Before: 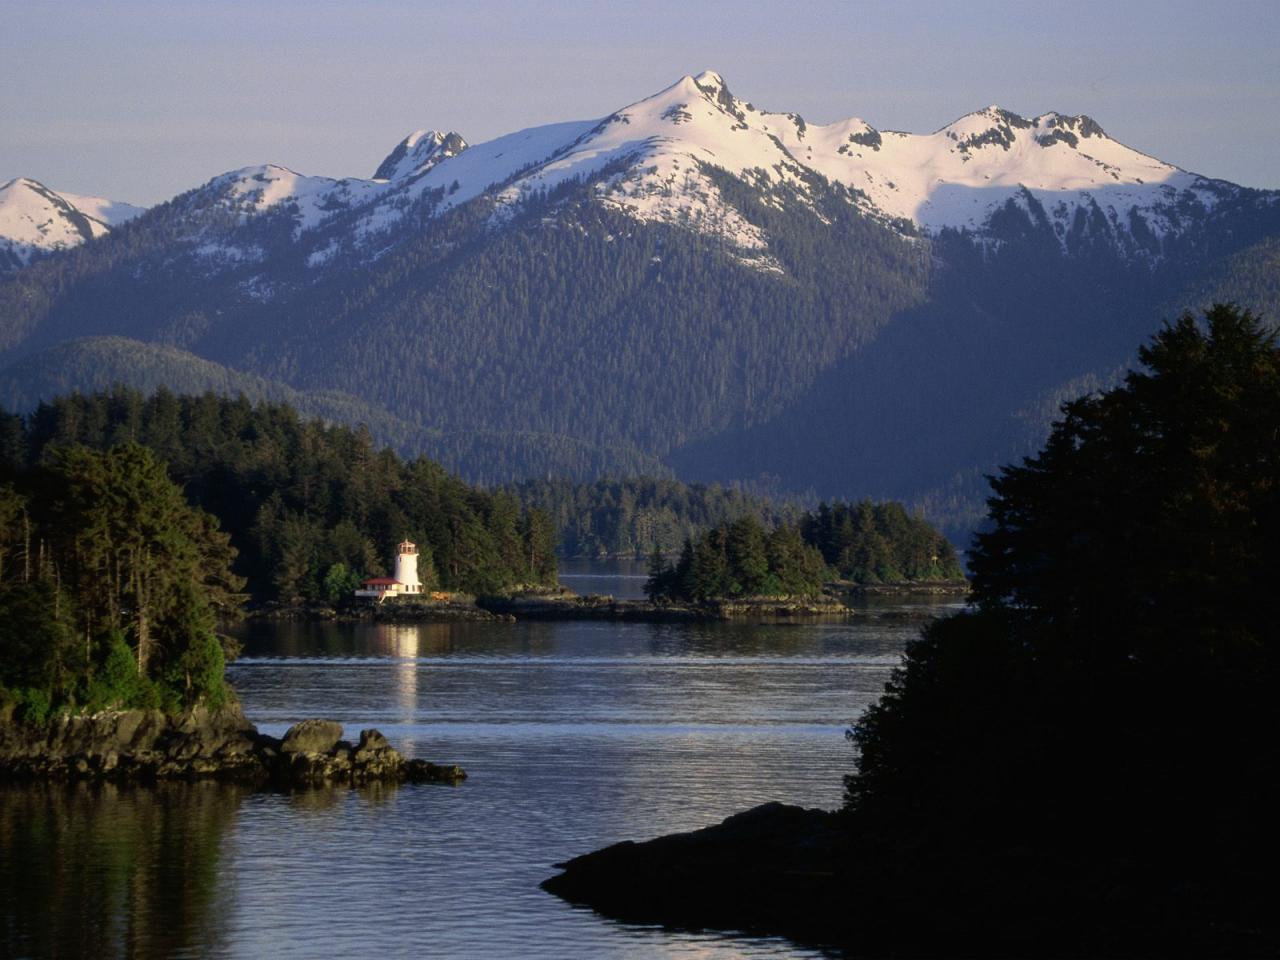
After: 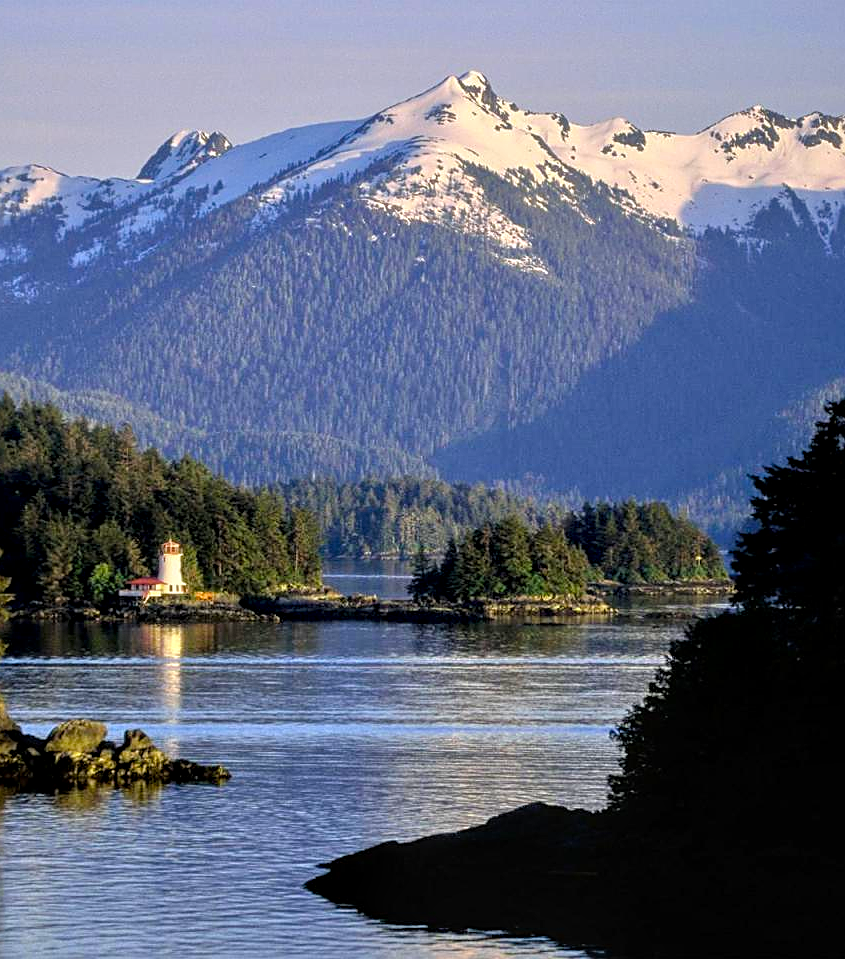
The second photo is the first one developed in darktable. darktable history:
local contrast: detail 130%
sharpen: on, module defaults
crop and rotate: left 18.442%, right 15.508%
tone equalizer: -7 EV 0.15 EV, -6 EV 0.6 EV, -5 EV 1.15 EV, -4 EV 1.33 EV, -3 EV 1.15 EV, -2 EV 0.6 EV, -1 EV 0.15 EV, mask exposure compensation -0.5 EV
color balance rgb: perceptual saturation grading › global saturation 25%, global vibrance 20%
